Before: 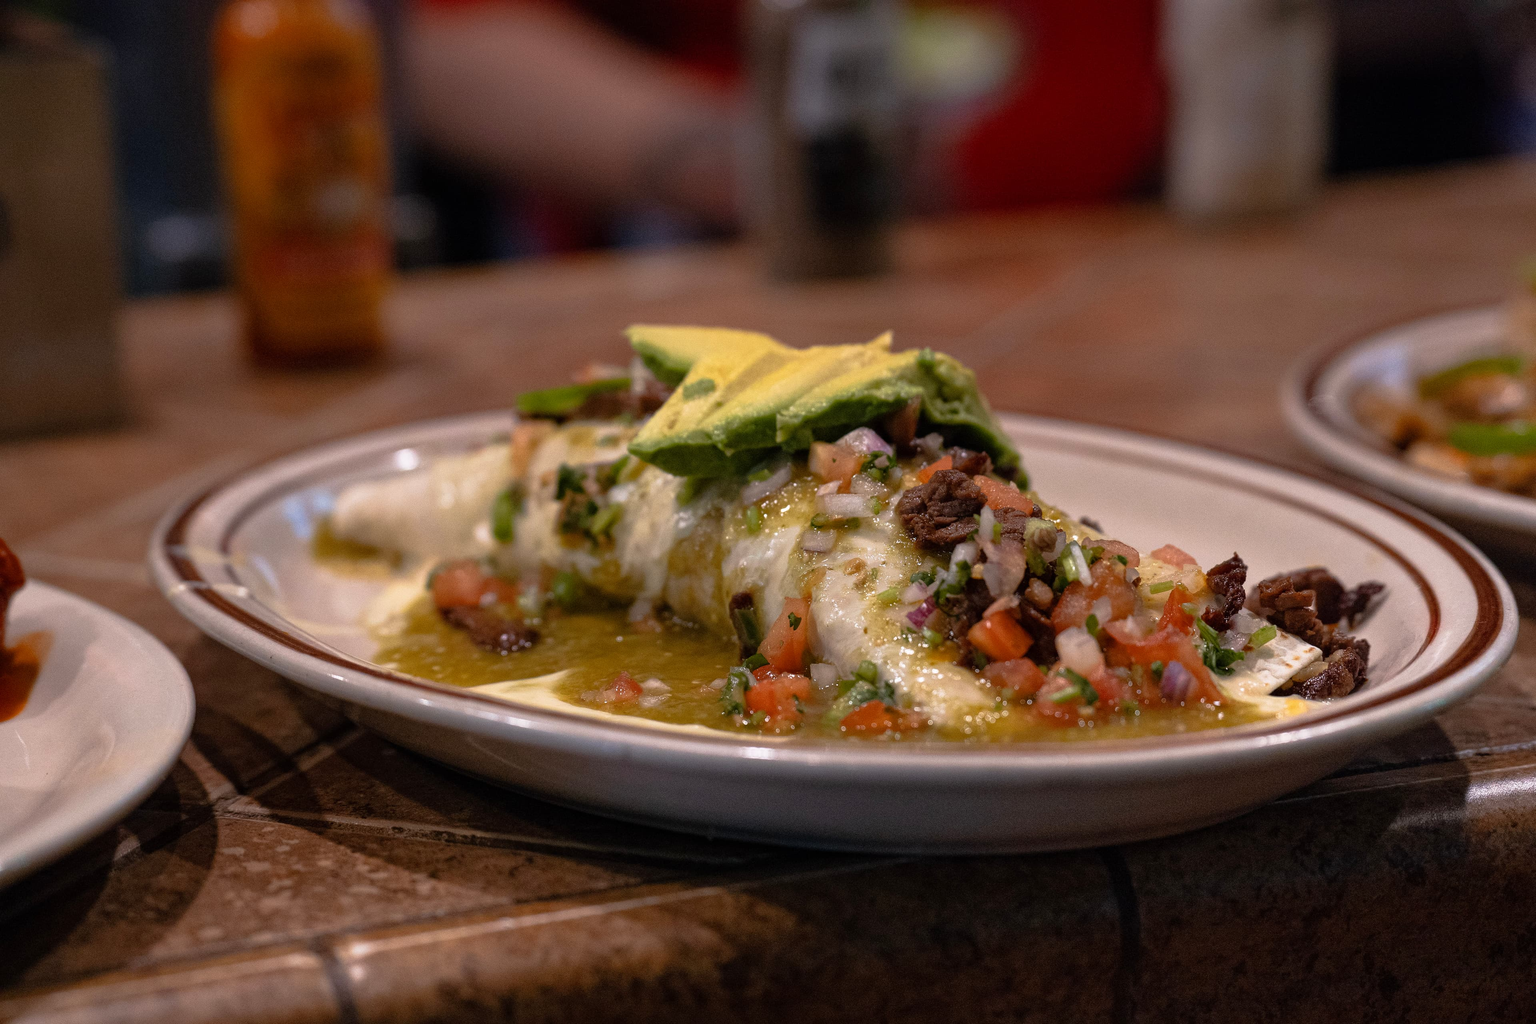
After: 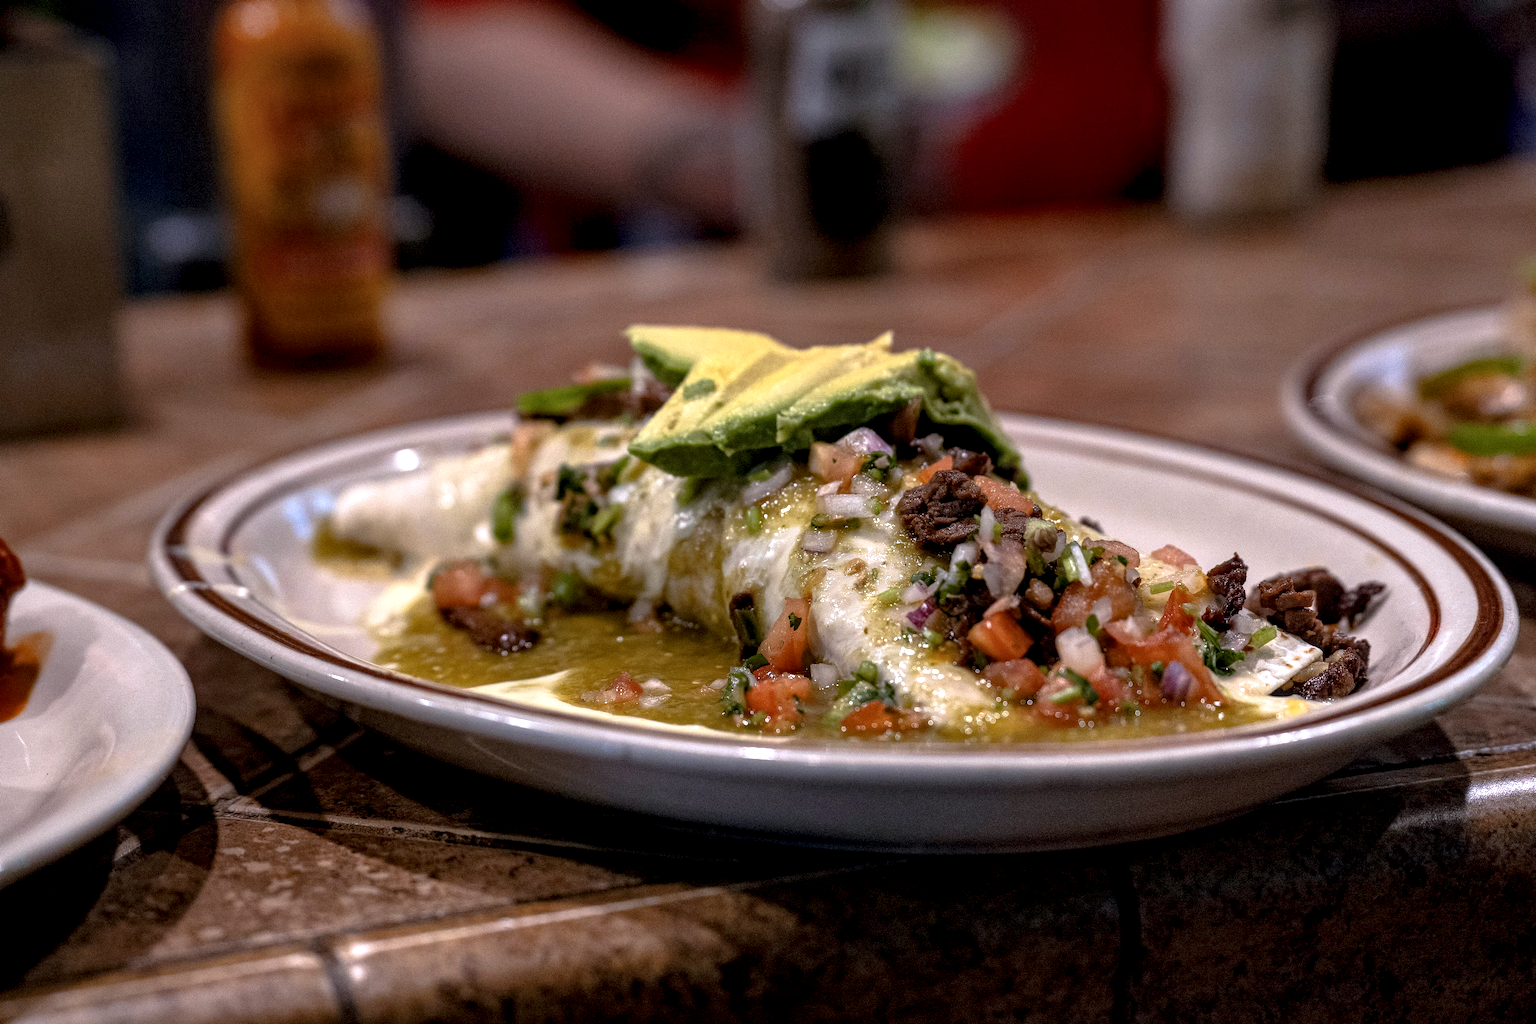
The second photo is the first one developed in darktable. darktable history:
white balance: red 0.954, blue 1.079
local contrast: highlights 60%, shadows 60%, detail 160%
